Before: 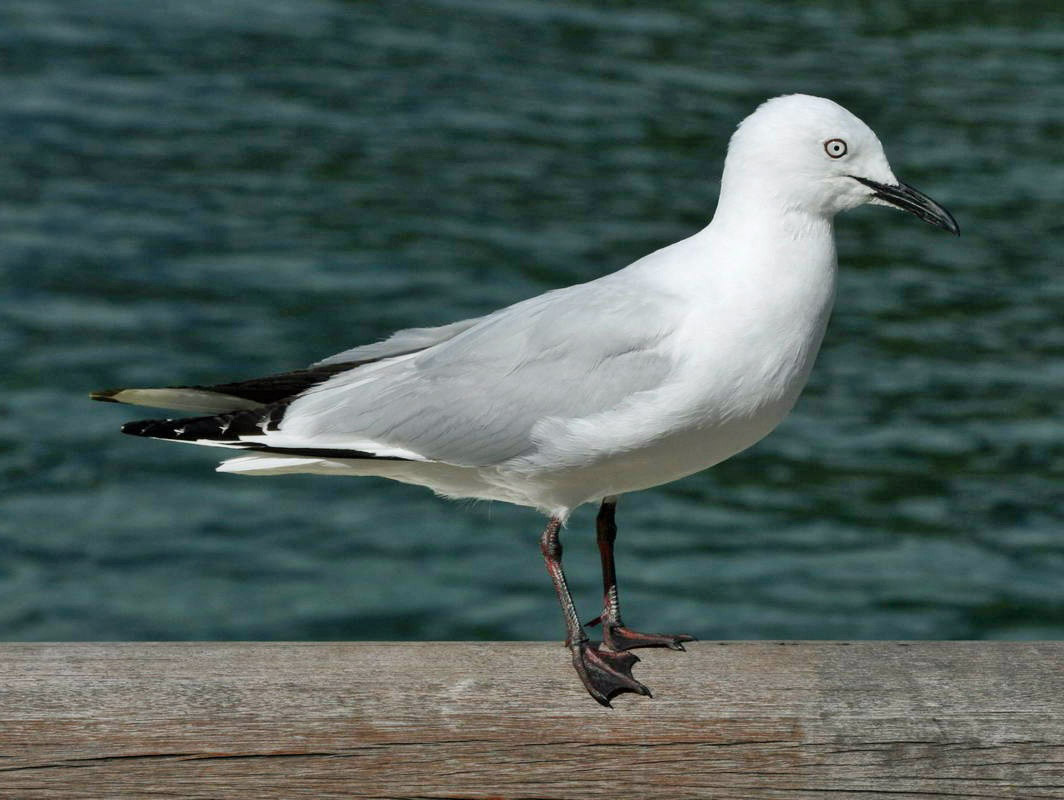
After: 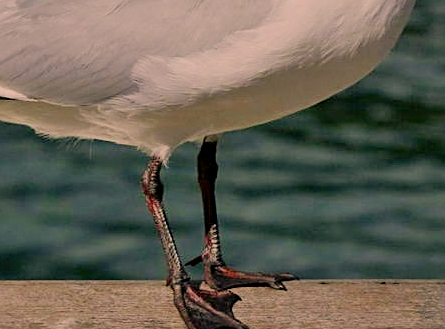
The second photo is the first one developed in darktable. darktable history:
contrast equalizer: y [[0.511, 0.558, 0.631, 0.632, 0.559, 0.512], [0.5 ×6], [0.507, 0.559, 0.627, 0.644, 0.647, 0.647], [0 ×6], [0 ×6]], mix 0.159
crop: left 37.547%, top 45.22%, right 20.569%, bottom 13.555%
filmic rgb: black relative exposure -7.65 EV, white relative exposure 4.56 EV, threshold 3.03 EV, hardness 3.61, enable highlight reconstruction true
sharpen: on, module defaults
color balance rgb: perceptual saturation grading › global saturation 25.01%, global vibrance -7.212%, contrast -12.594%, saturation formula JzAzBz (2021)
color correction: highlights a* 17.78, highlights b* 18.69
